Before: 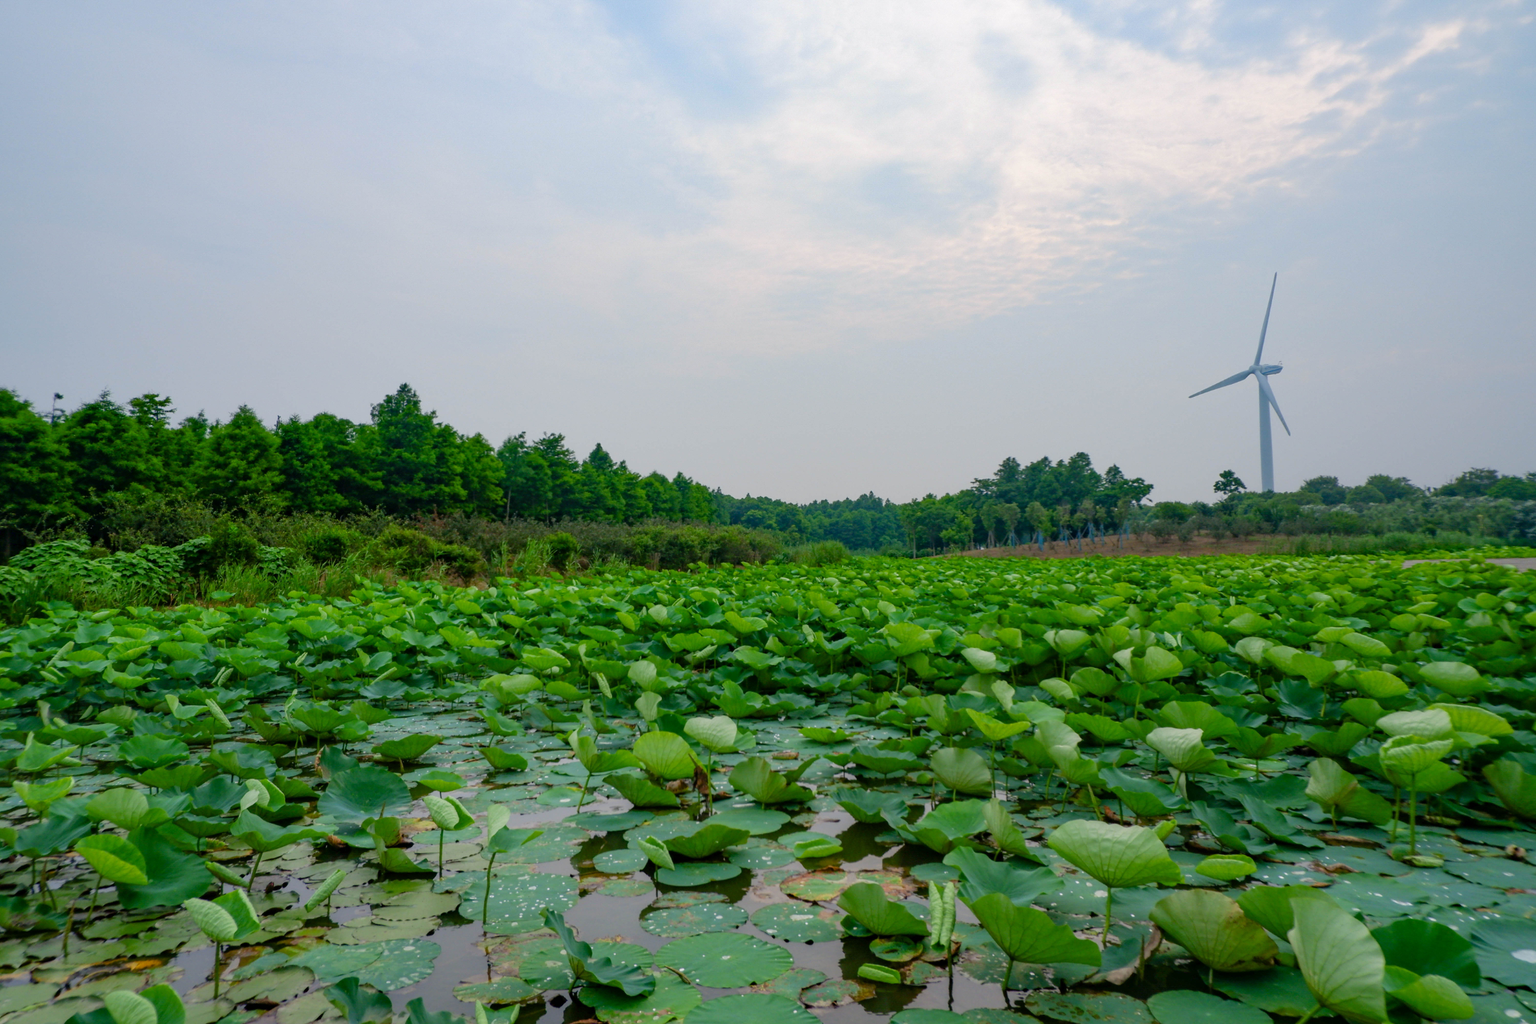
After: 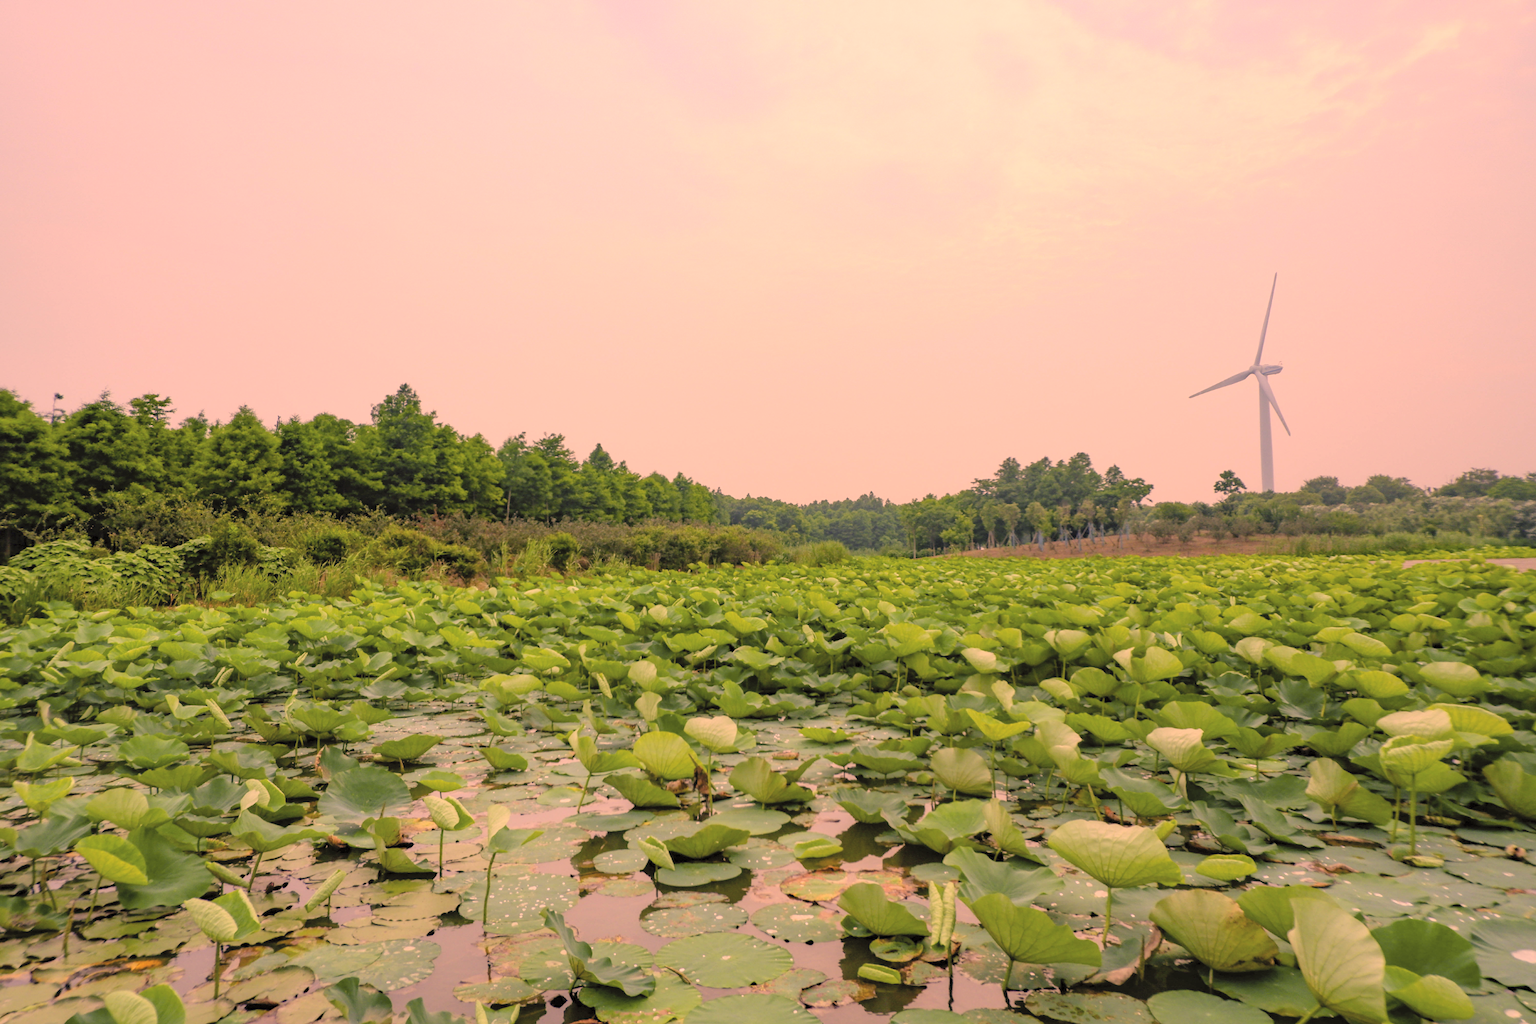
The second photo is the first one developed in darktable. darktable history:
local contrast: mode bilateral grid, contrast 15, coarseness 36, detail 105%, midtone range 0.2
color correction: highlights a* 40, highlights b* 40, saturation 0.69
contrast brightness saturation: contrast 0.1, brightness 0.3, saturation 0.14
